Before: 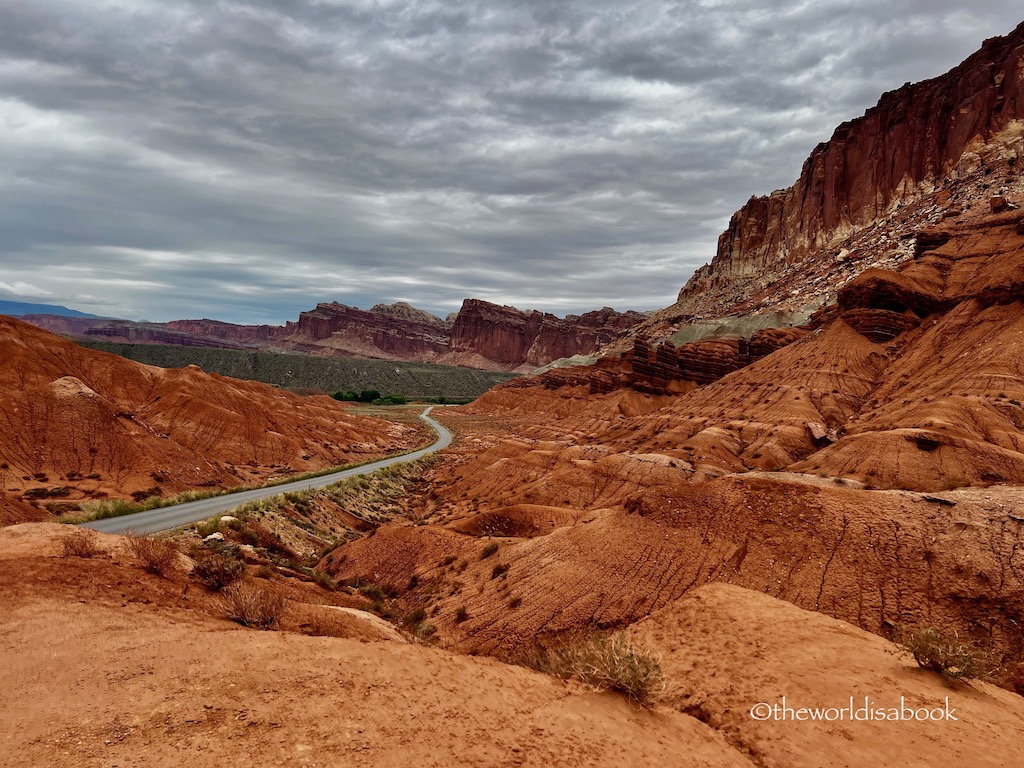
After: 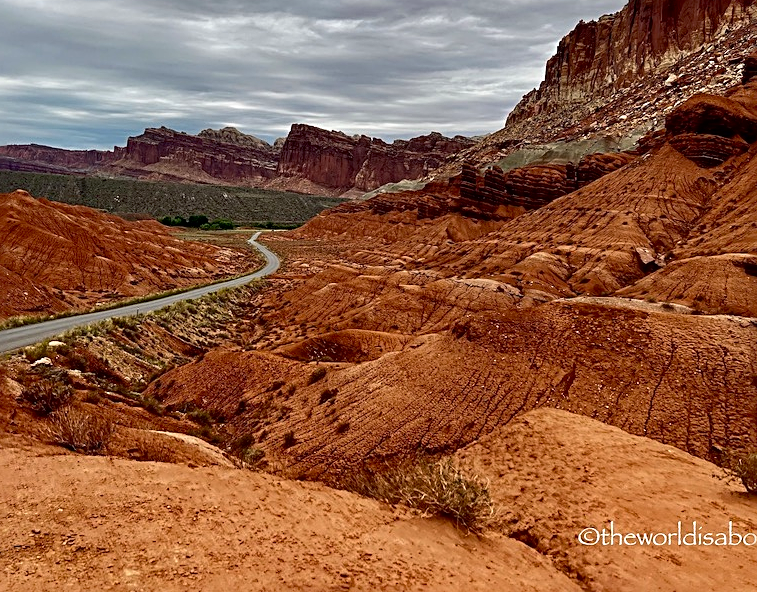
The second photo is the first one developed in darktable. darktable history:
sharpen: radius 2.531, amount 0.628
crop: left 16.871%, top 22.857%, right 9.116%
tone equalizer: -8 EV -0.001 EV, -7 EV 0.001 EV, -6 EV -0.002 EV, -5 EV -0.003 EV, -4 EV -0.062 EV, -3 EV -0.222 EV, -2 EV -0.267 EV, -1 EV 0.105 EV, +0 EV 0.303 EV
contrast brightness saturation: contrast 0.1, brightness 0.03, saturation 0.09
